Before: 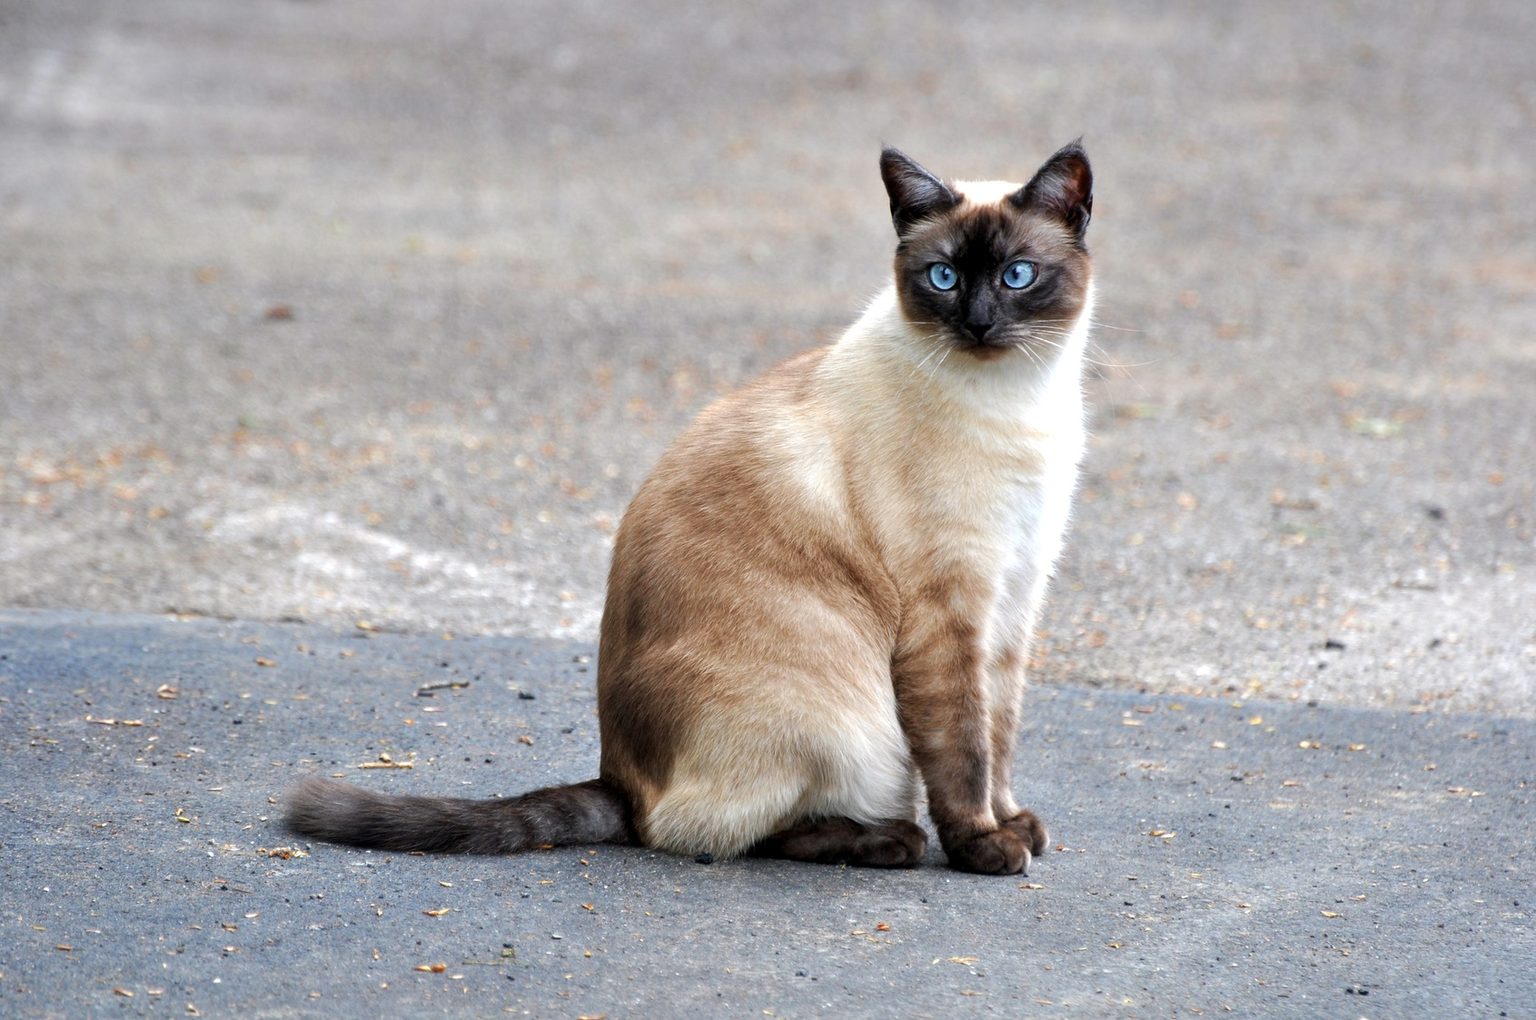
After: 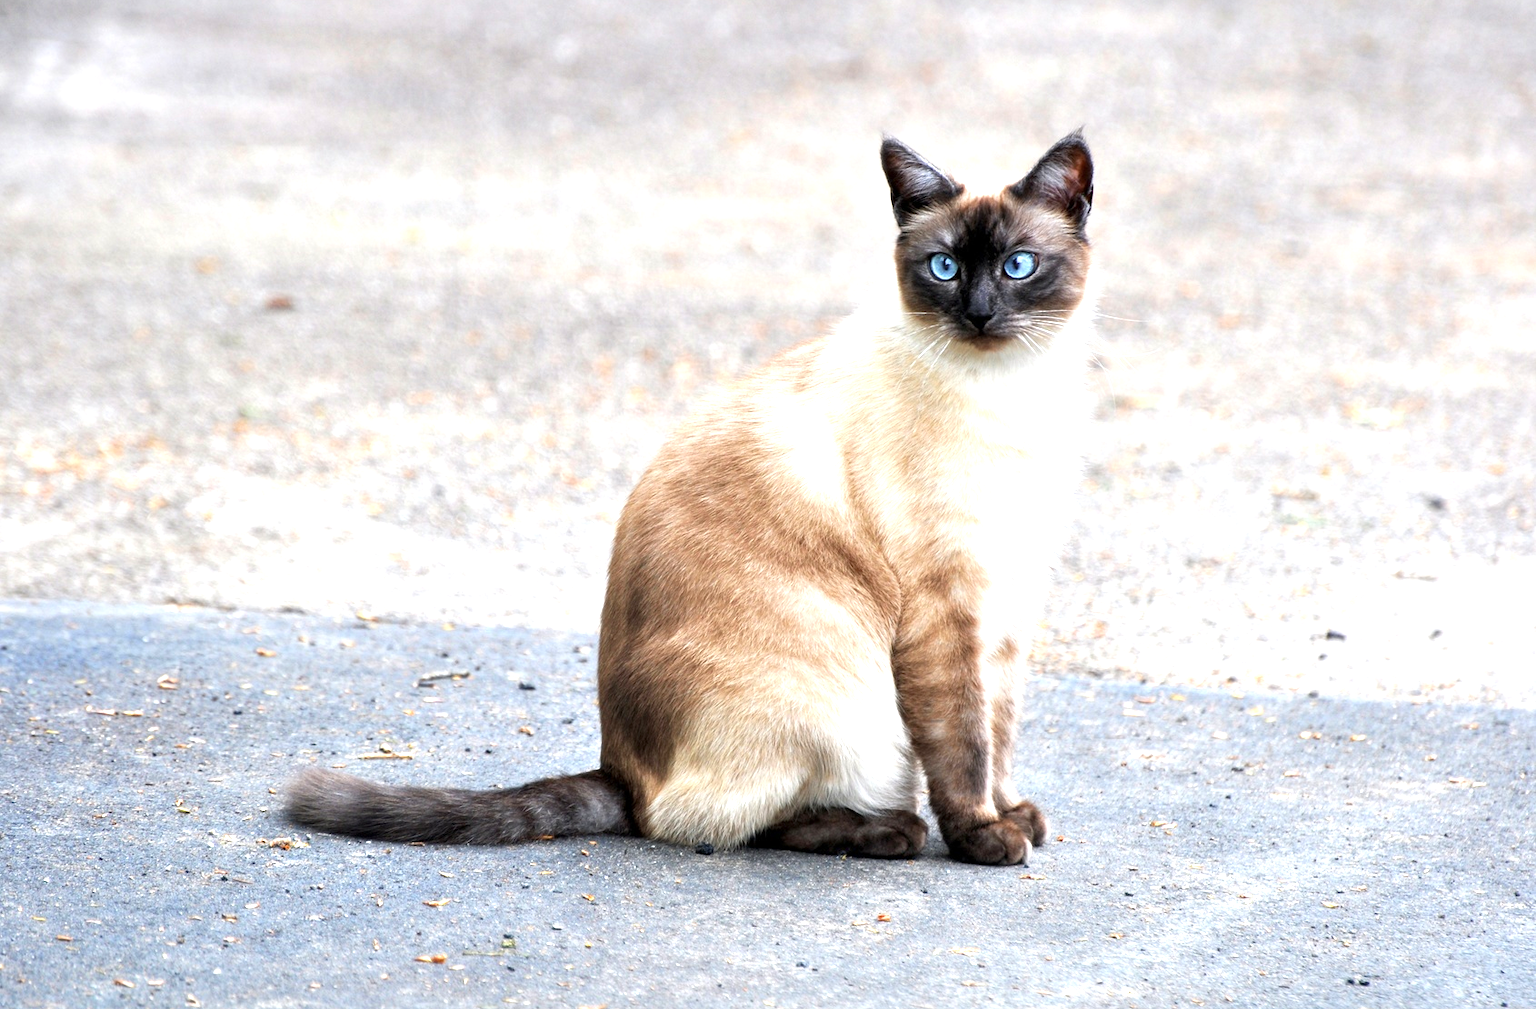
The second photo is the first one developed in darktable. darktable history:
exposure: exposure 0.95 EV, compensate highlight preservation false
crop: top 1.049%, right 0.001%
